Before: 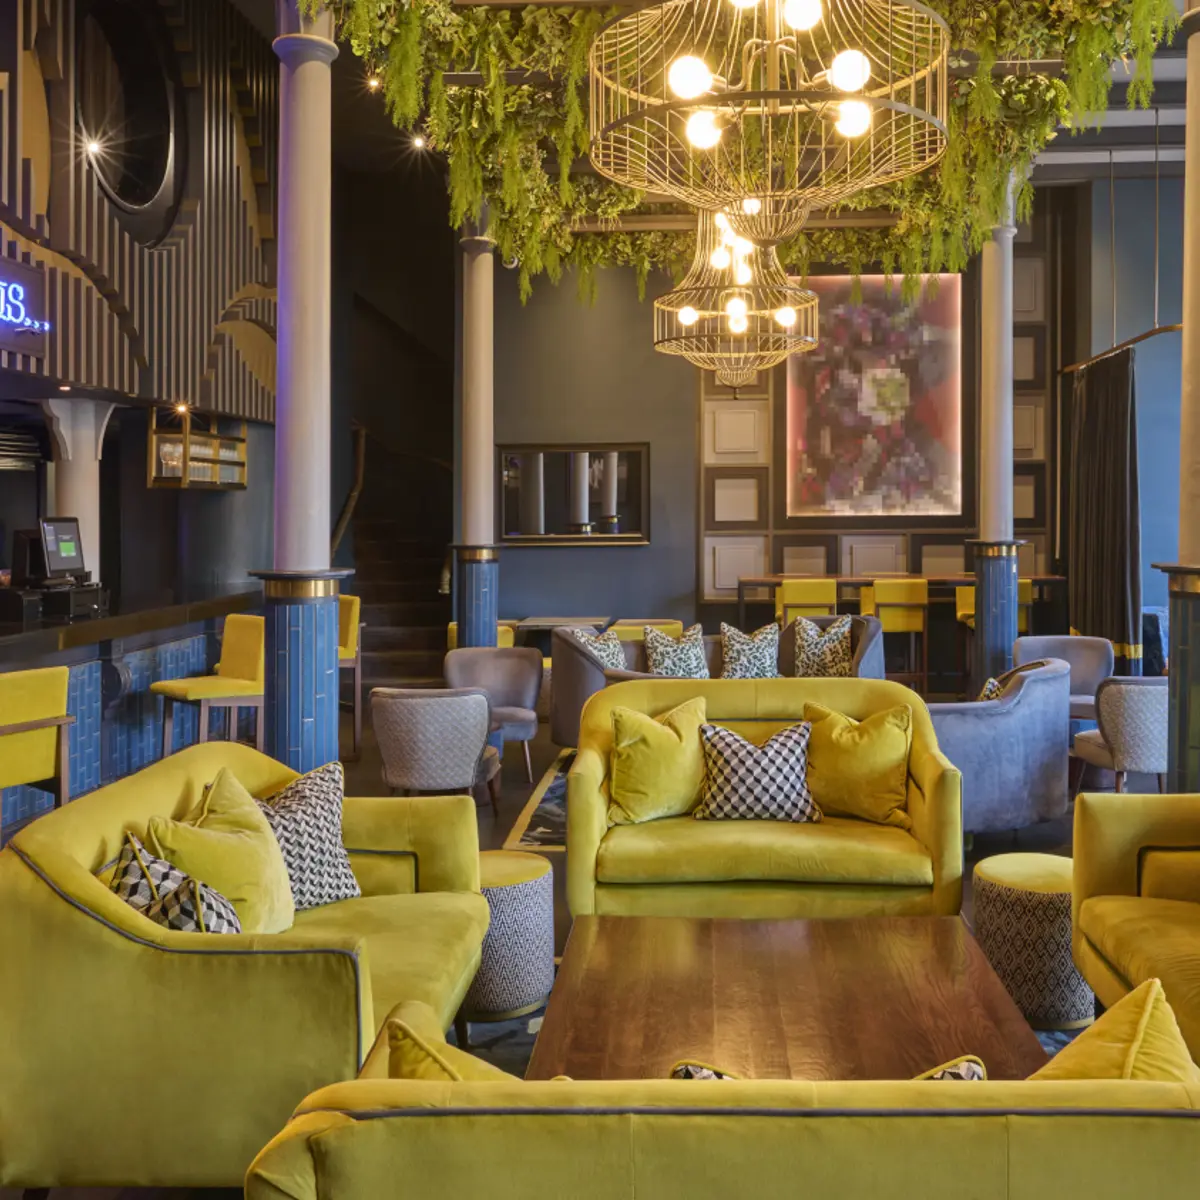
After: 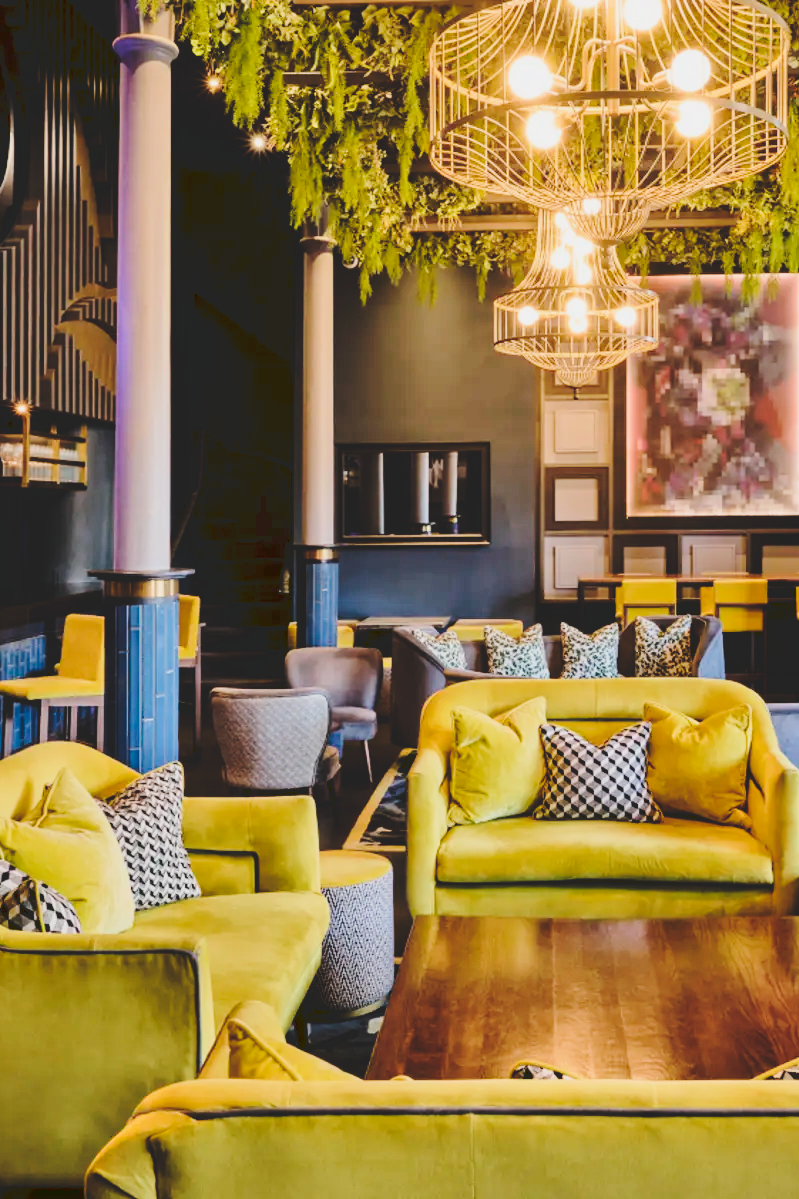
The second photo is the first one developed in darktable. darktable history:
crop and rotate: left 13.409%, right 19.924%
tone curve: curves: ch0 [(0, 0) (0.003, 0.139) (0.011, 0.14) (0.025, 0.138) (0.044, 0.14) (0.069, 0.149) (0.1, 0.161) (0.136, 0.179) (0.177, 0.203) (0.224, 0.245) (0.277, 0.302) (0.335, 0.382) (0.399, 0.461) (0.468, 0.546) (0.543, 0.614) (0.623, 0.687) (0.709, 0.758) (0.801, 0.84) (0.898, 0.912) (1, 1)], preserve colors none
filmic rgb: black relative exposure -16 EV, white relative exposure 6.92 EV, hardness 4.7
tone equalizer: -8 EV -1.08 EV, -7 EV -1.01 EV, -6 EV -0.867 EV, -5 EV -0.578 EV, -3 EV 0.578 EV, -2 EV 0.867 EV, -1 EV 1.01 EV, +0 EV 1.08 EV, edges refinement/feathering 500, mask exposure compensation -1.57 EV, preserve details no
